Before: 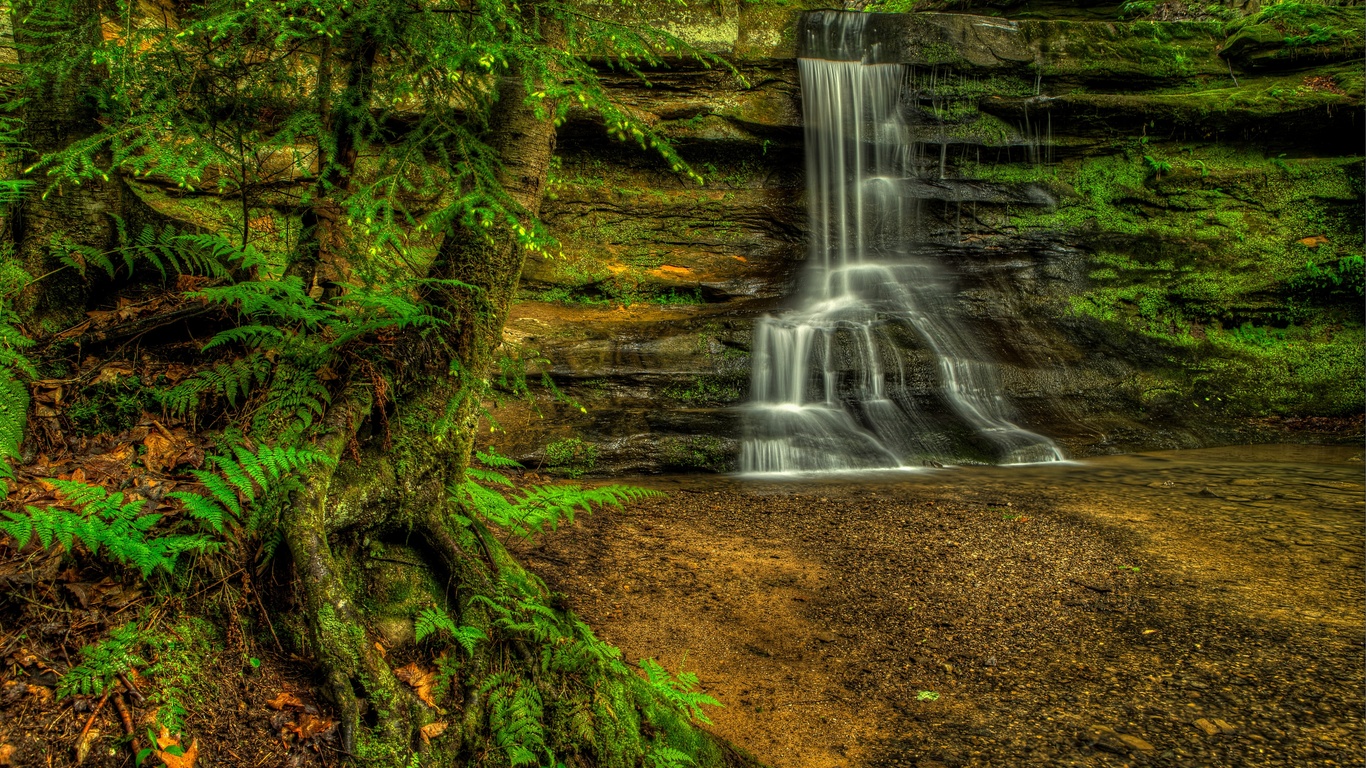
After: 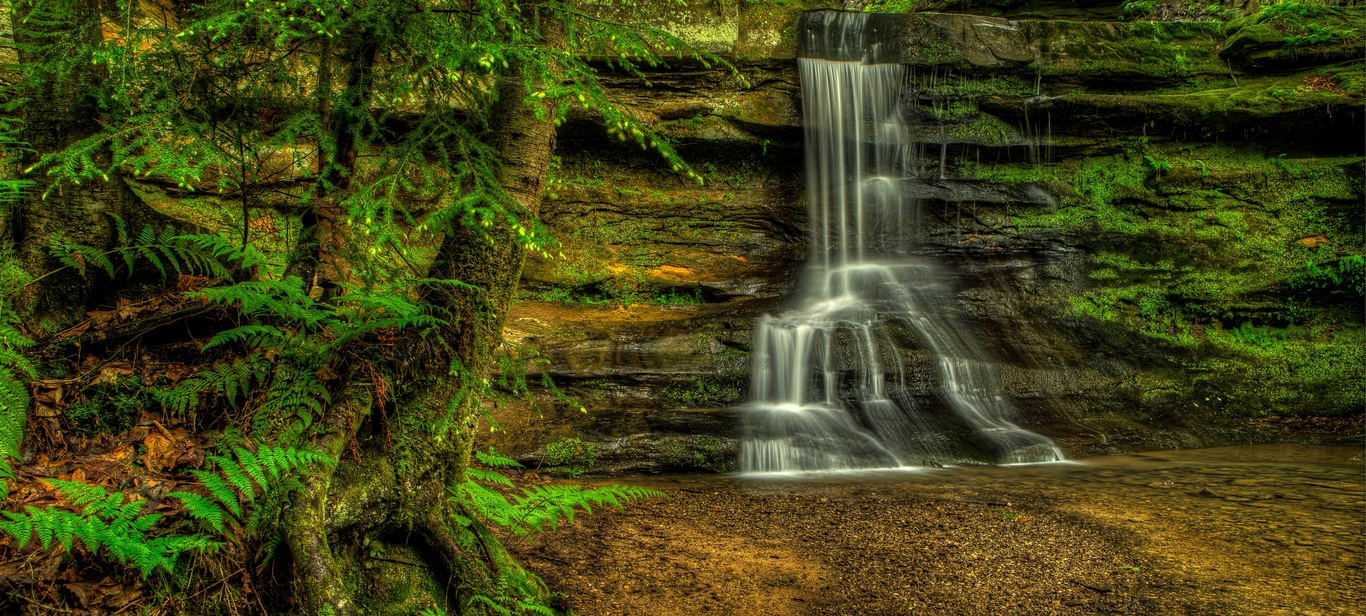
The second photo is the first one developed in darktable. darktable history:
crop: bottom 19.706%
exposure: compensate highlight preservation false
